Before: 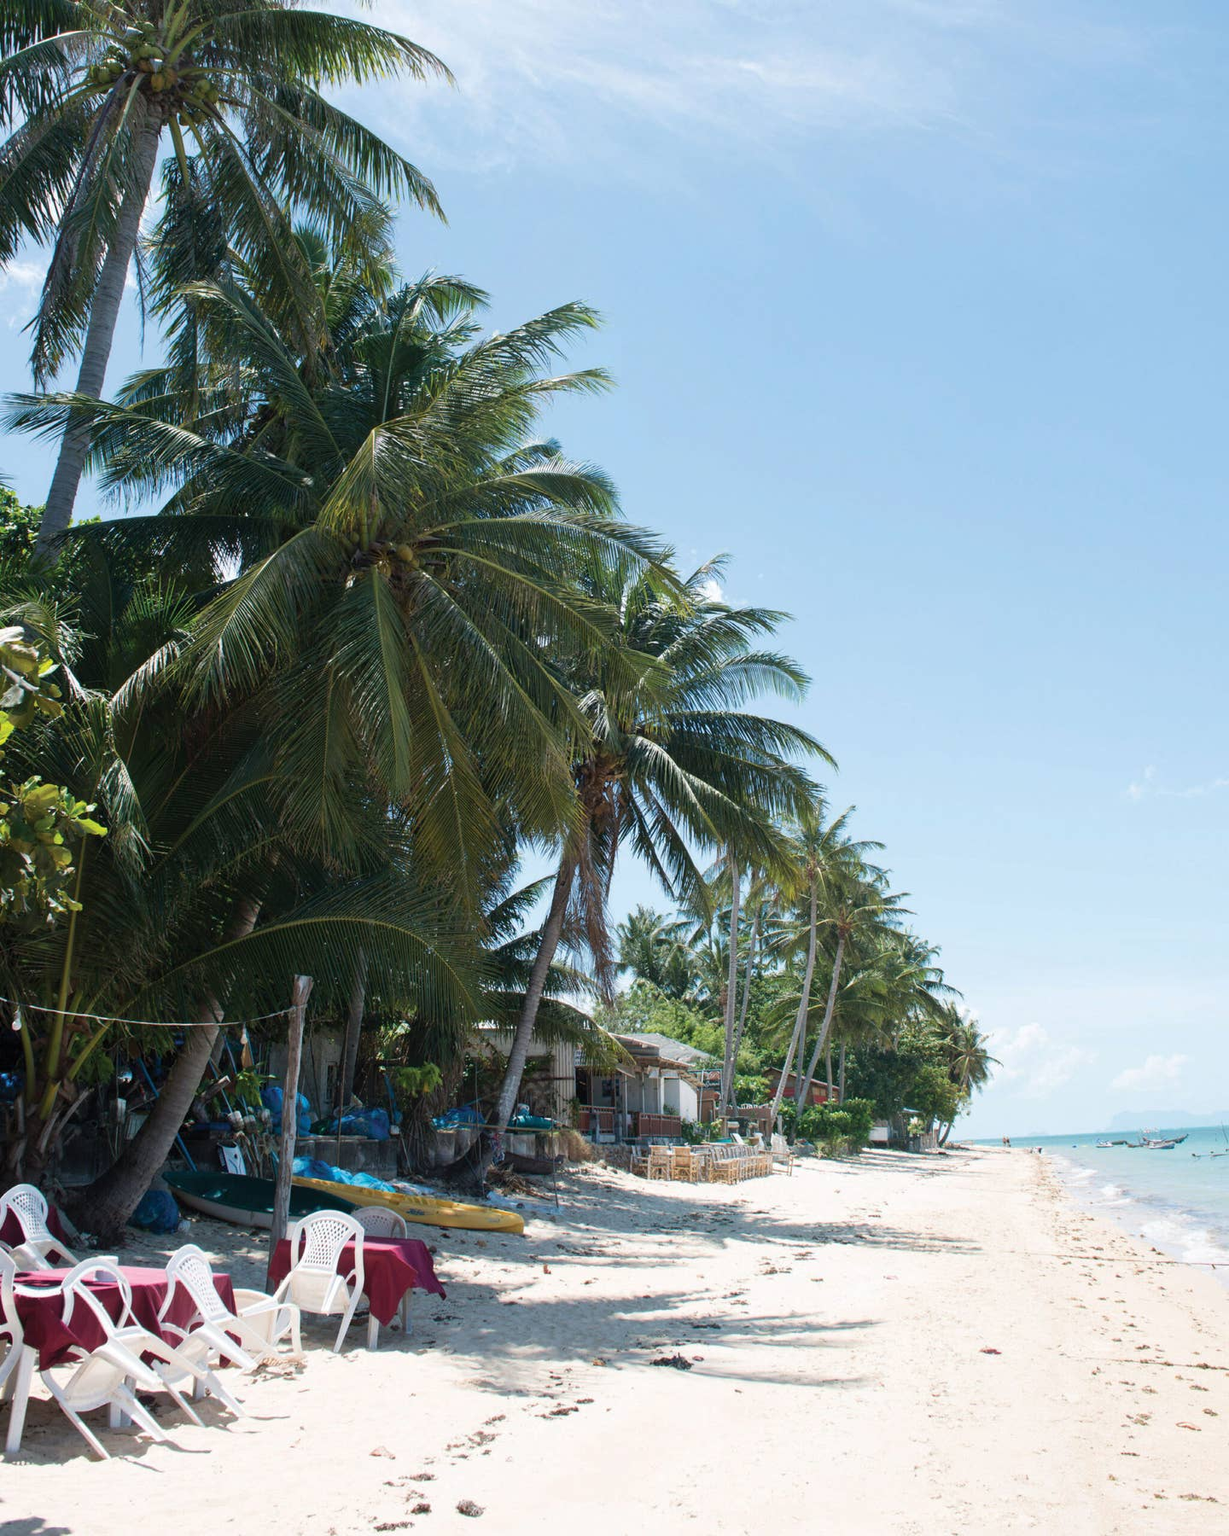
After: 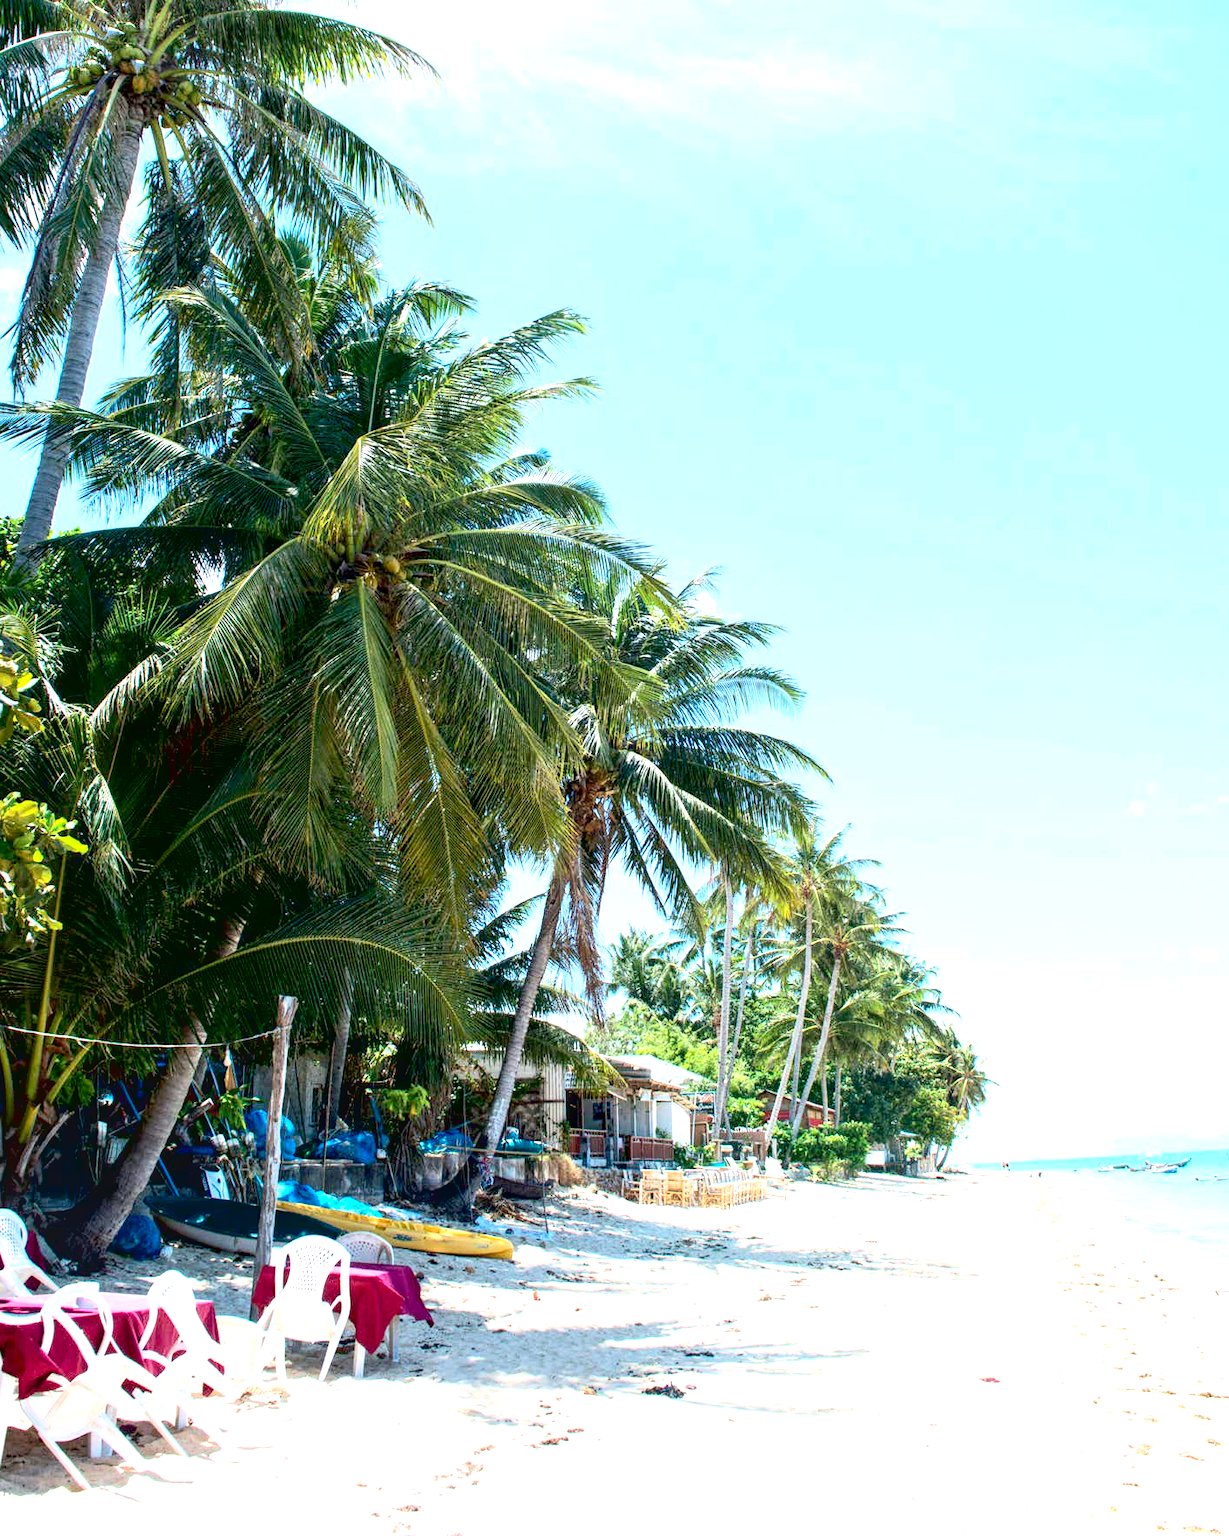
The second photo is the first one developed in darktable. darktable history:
local contrast: on, module defaults
exposure: black level correction 0.011, exposure 1.088 EV, compensate exposure bias true, compensate highlight preservation false
contrast brightness saturation: contrast 0.23, brightness 0.1, saturation 0.29
crop: left 1.743%, right 0.268%, bottom 2.011%
